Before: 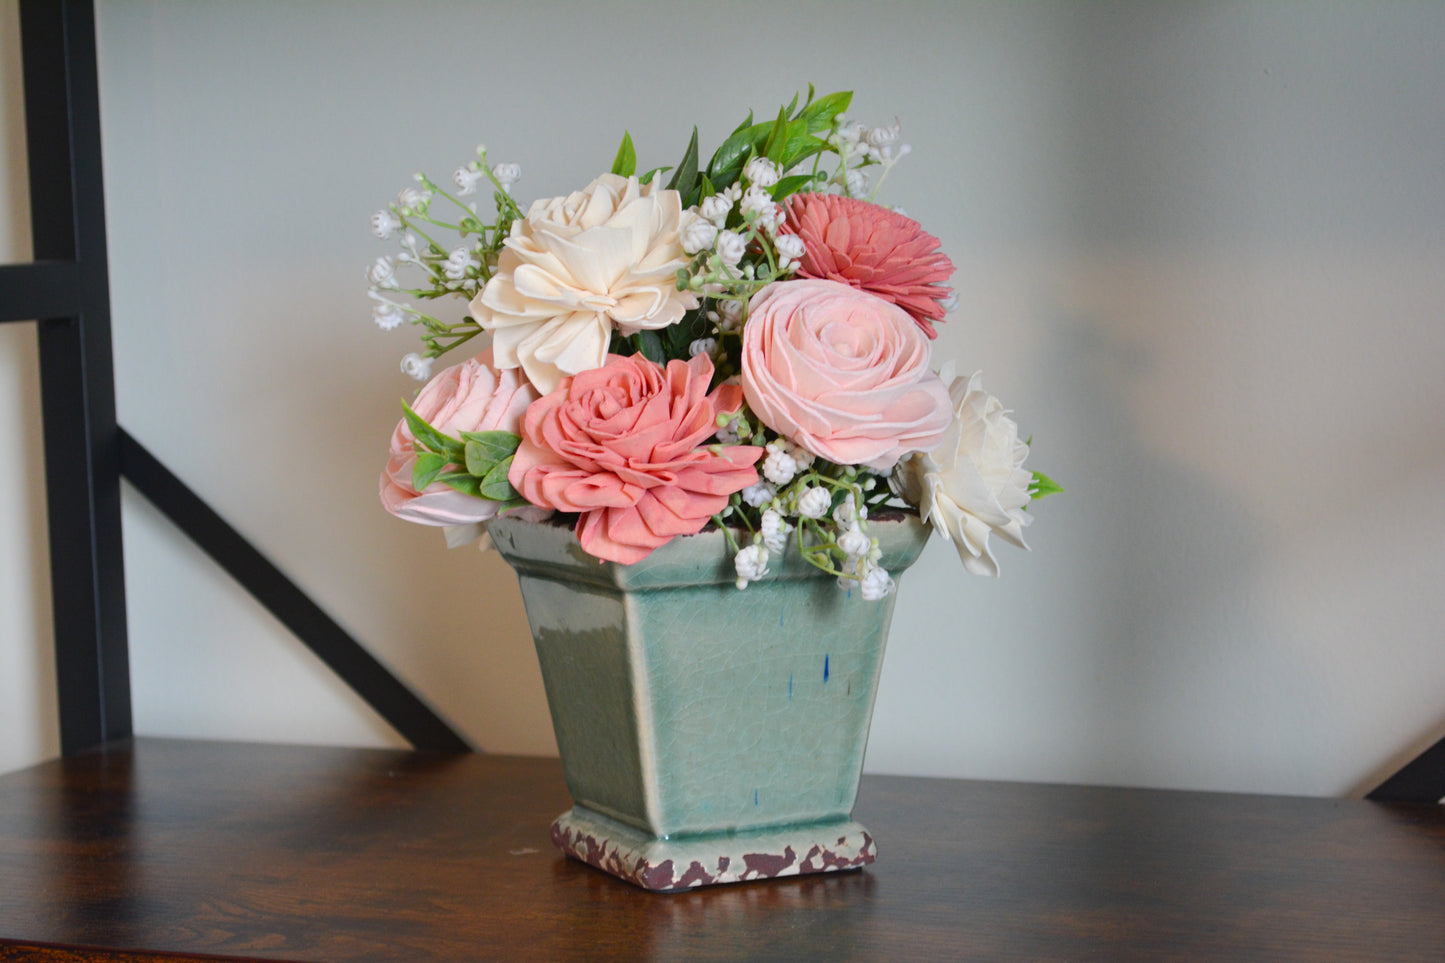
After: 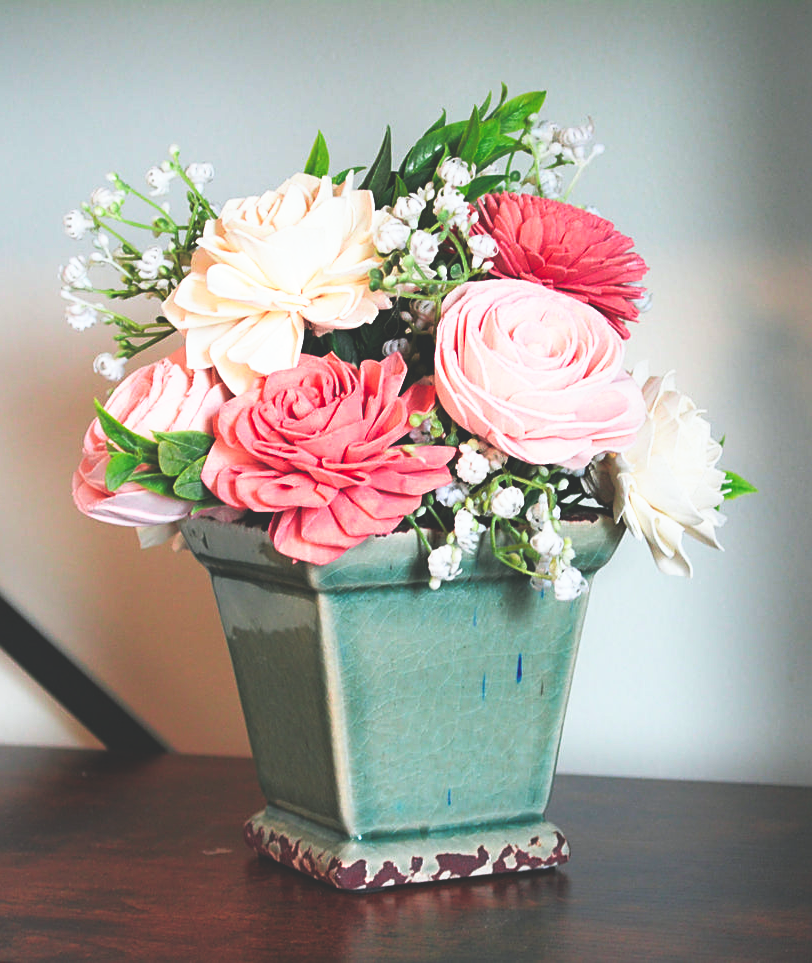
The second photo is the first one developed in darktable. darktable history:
crop: left 21.303%, right 22.475%
sharpen: on, module defaults
base curve: curves: ch0 [(0, 0.036) (0.007, 0.037) (0.604, 0.887) (1, 1)], preserve colors none
tone curve: curves: ch0 [(0, 0) (0.126, 0.061) (0.362, 0.382) (0.498, 0.498) (0.706, 0.712) (1, 1)]; ch1 [(0, 0) (0.5, 0.497) (0.55, 0.578) (1, 1)]; ch2 [(0, 0) (0.44, 0.424) (0.489, 0.486) (0.537, 0.538) (1, 1)], color space Lab, independent channels, preserve colors none
tone equalizer: -8 EV -0.001 EV, -7 EV 0.003 EV, -6 EV -0.003 EV, -5 EV -0.003 EV, -4 EV -0.073 EV, -3 EV -0.221 EV, -2 EV -0.263 EV, -1 EV 0.104 EV, +0 EV 0.315 EV, mask exposure compensation -0.507 EV
